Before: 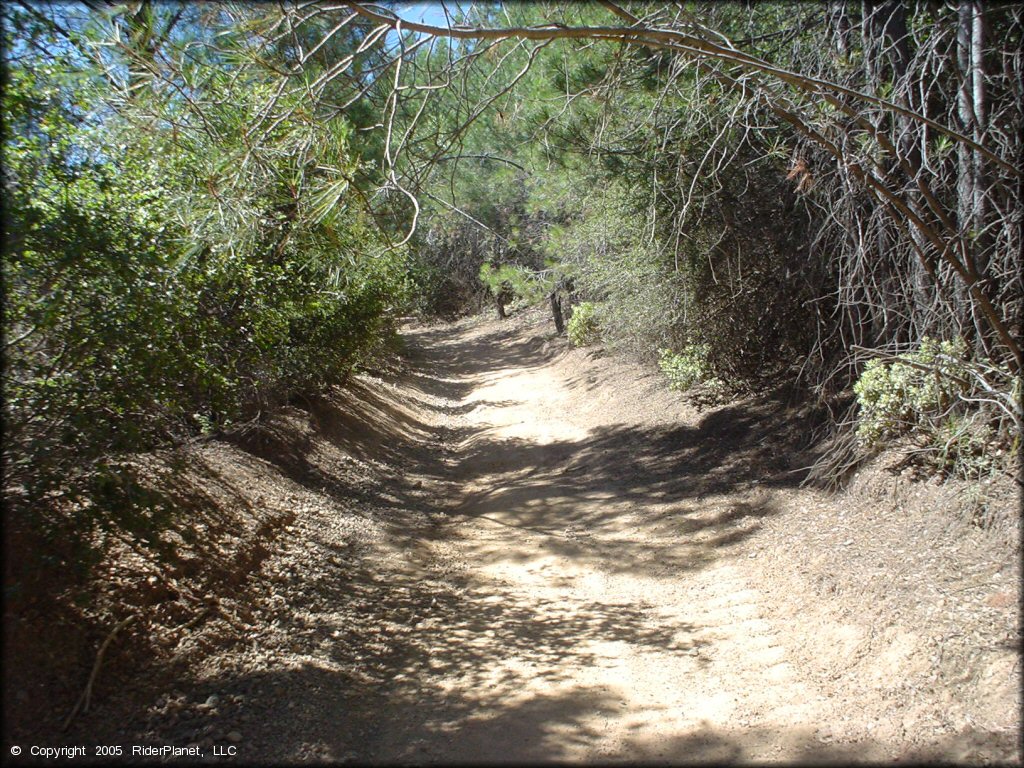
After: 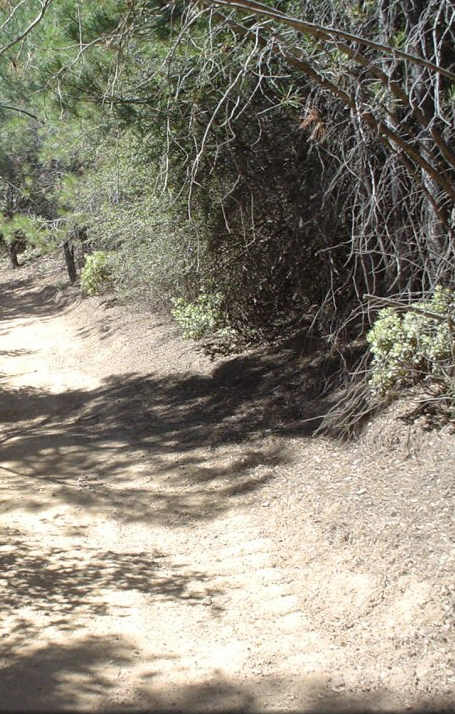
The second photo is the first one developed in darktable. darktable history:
color correction: saturation 0.85
crop: left 47.628%, top 6.643%, right 7.874%
